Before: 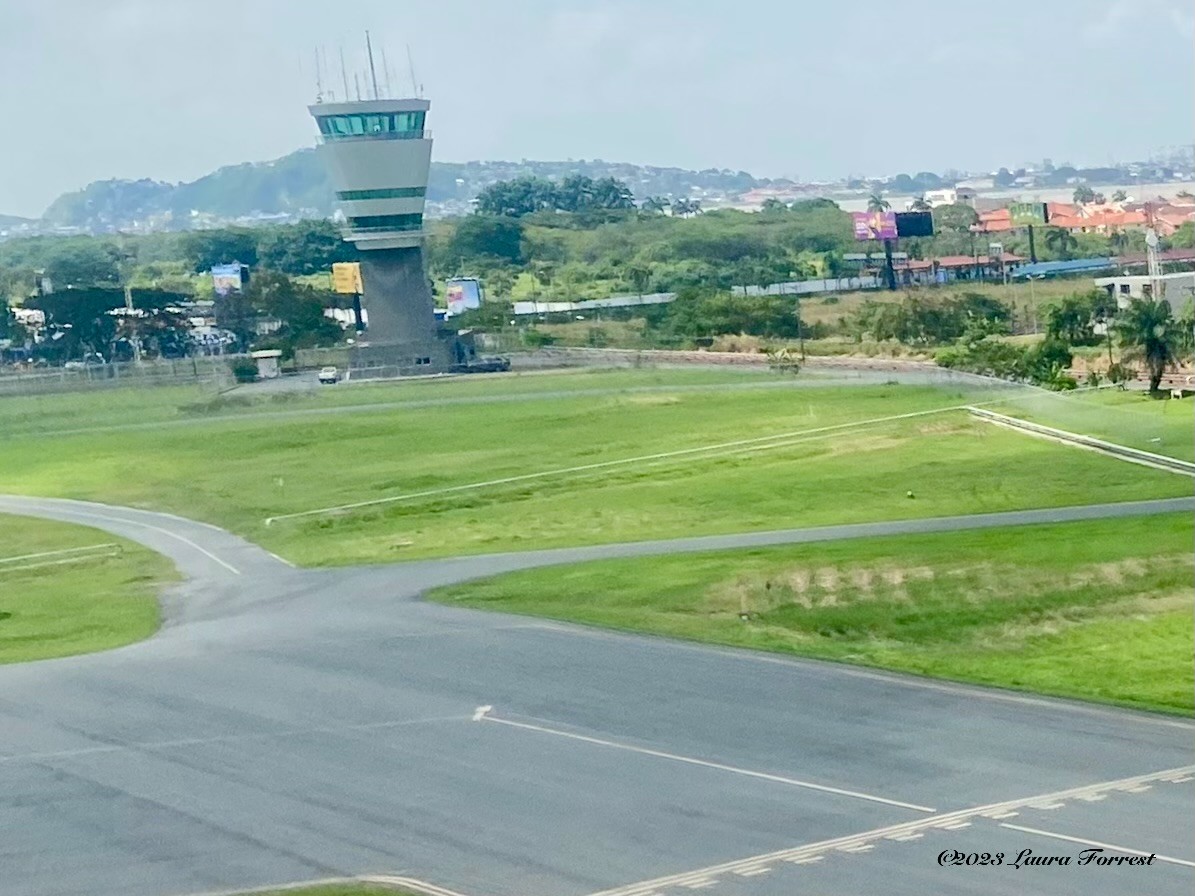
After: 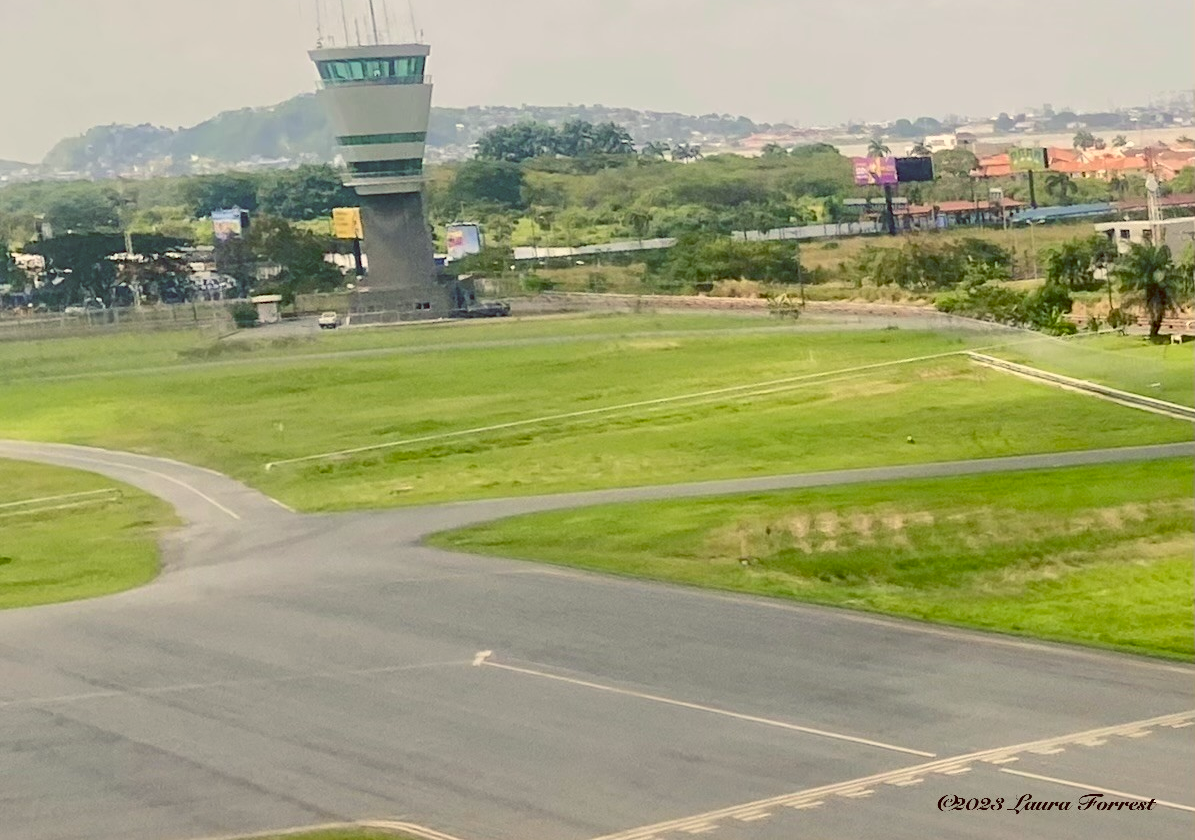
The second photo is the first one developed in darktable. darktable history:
color correction: highlights a* 7.34, highlights b* 4.37
crop and rotate: top 6.25%
color balance: lift [1.001, 1.007, 1, 0.993], gamma [1.023, 1.026, 1.01, 0.974], gain [0.964, 1.059, 1.073, 0.927]
